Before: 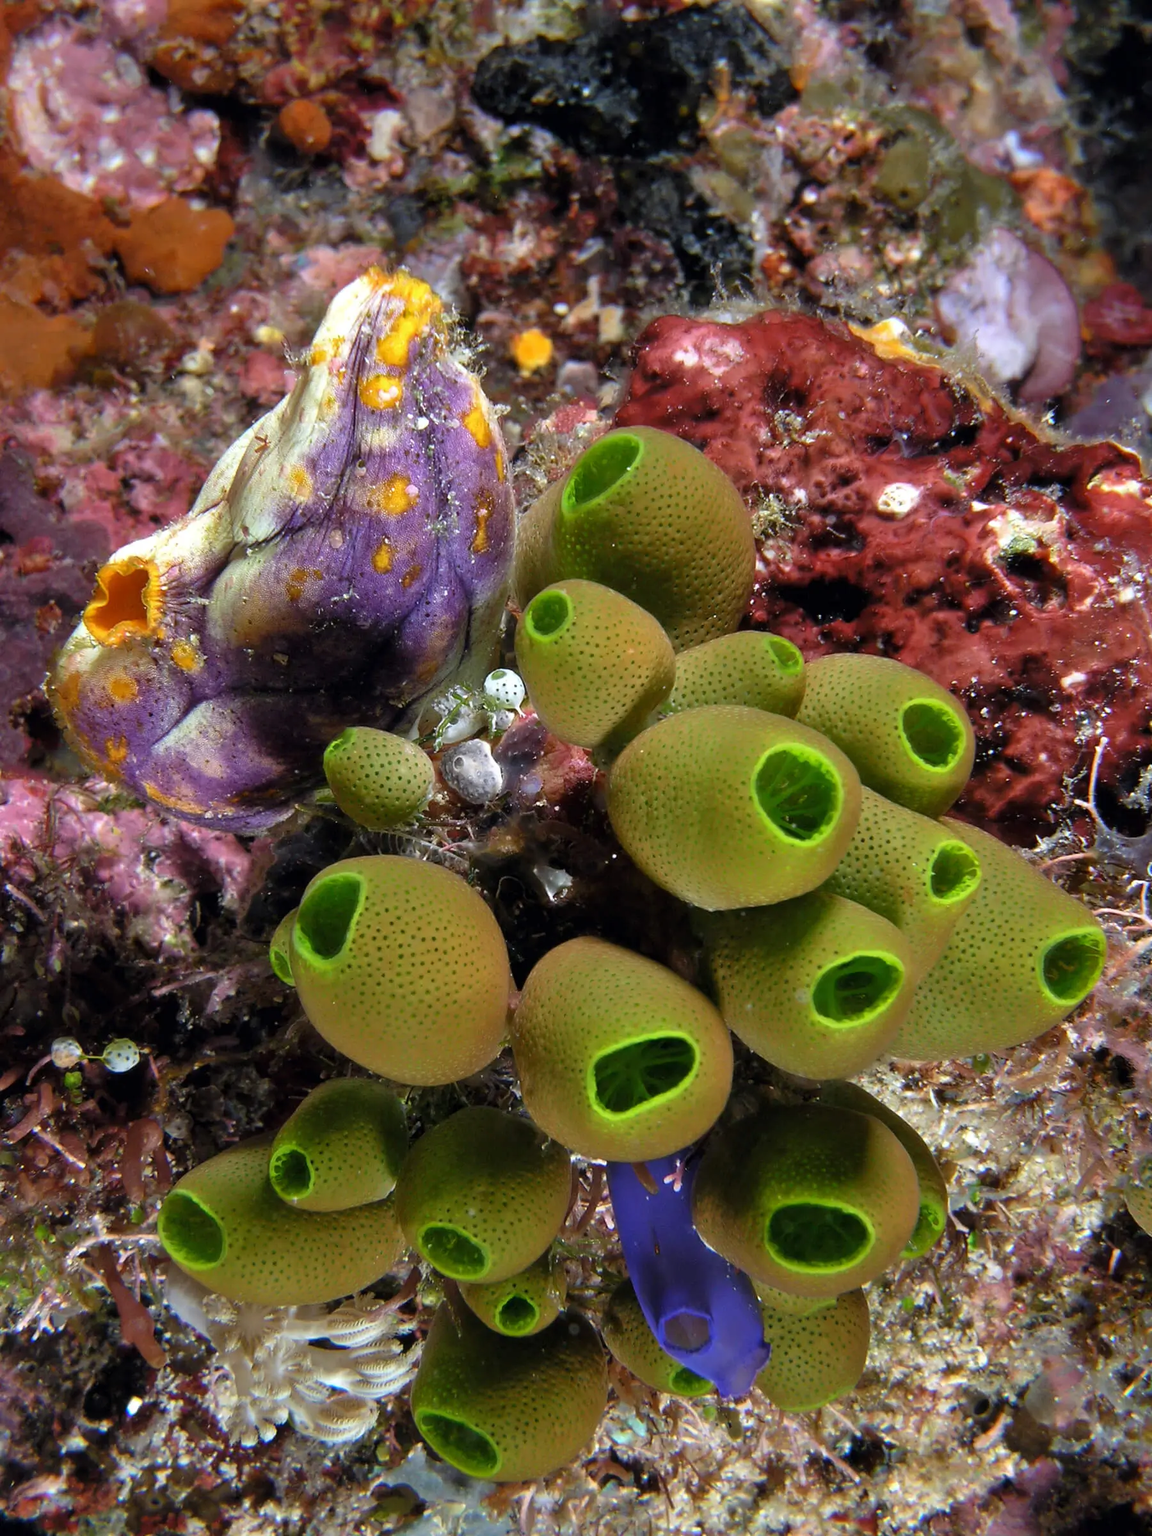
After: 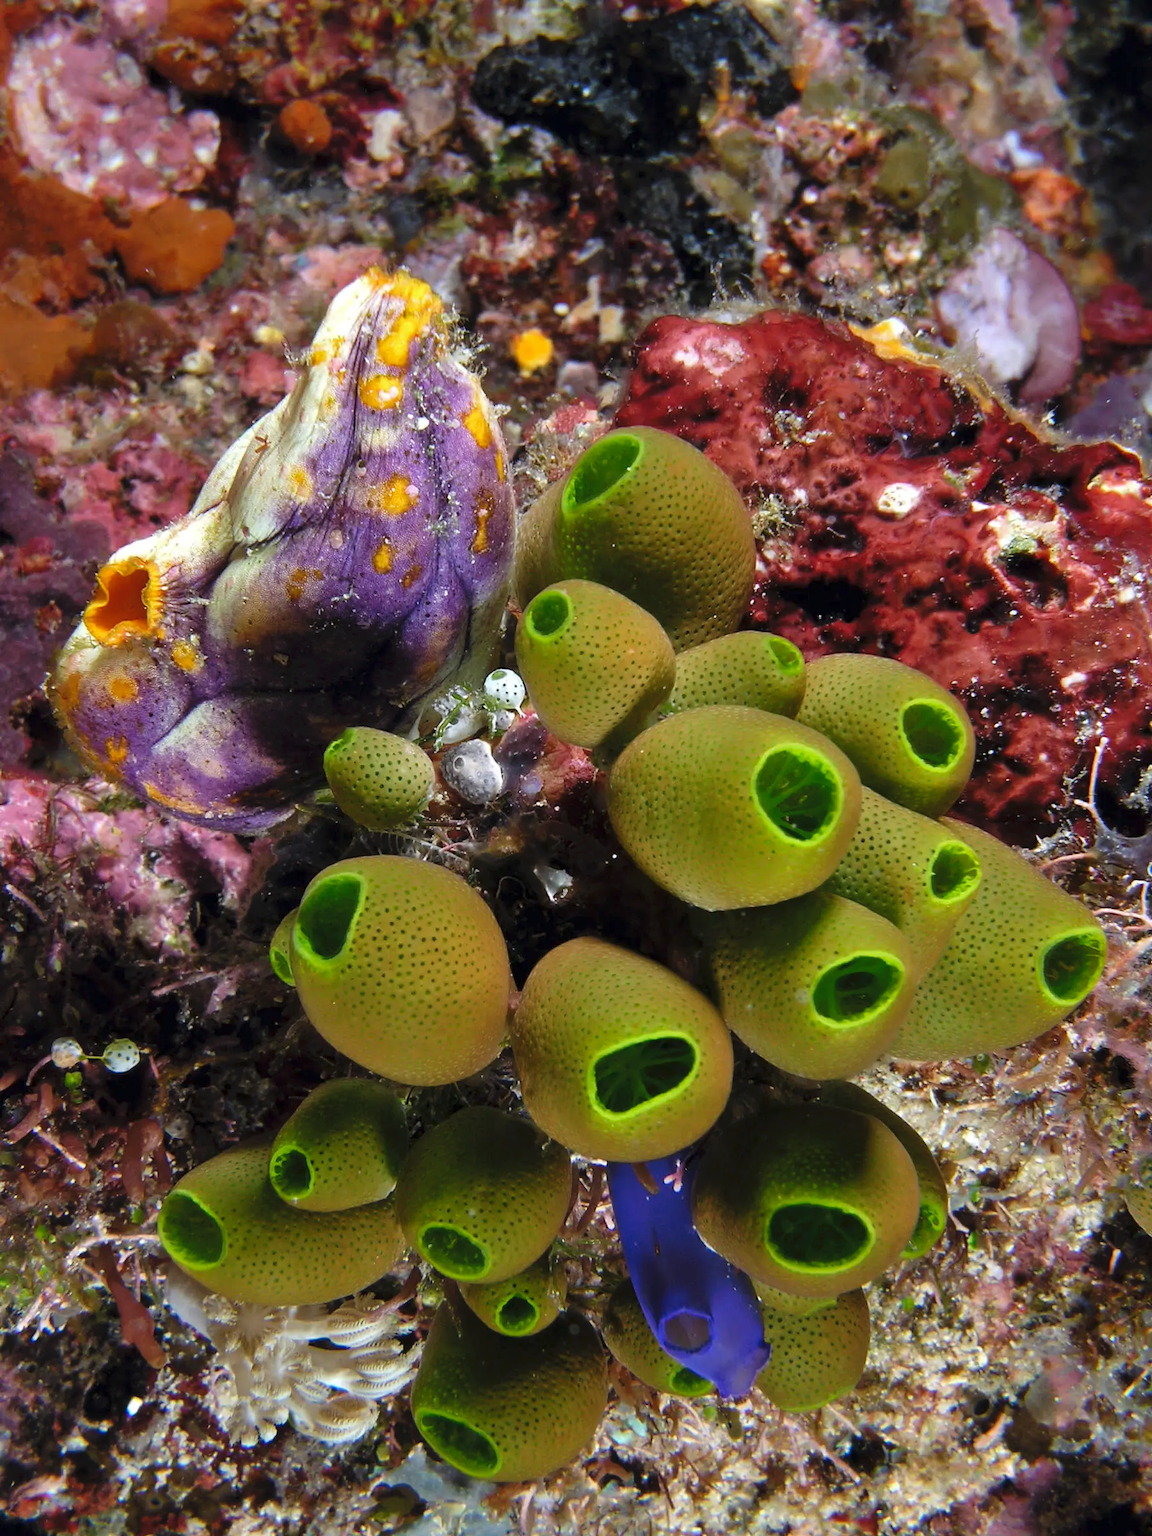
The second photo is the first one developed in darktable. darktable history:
tone curve: curves: ch0 [(0, 0) (0.003, 0.005) (0.011, 0.021) (0.025, 0.042) (0.044, 0.065) (0.069, 0.074) (0.1, 0.092) (0.136, 0.123) (0.177, 0.159) (0.224, 0.2) (0.277, 0.252) (0.335, 0.32) (0.399, 0.392) (0.468, 0.468) (0.543, 0.549) (0.623, 0.638) (0.709, 0.721) (0.801, 0.812) (0.898, 0.896) (1, 1)], preserve colors none
